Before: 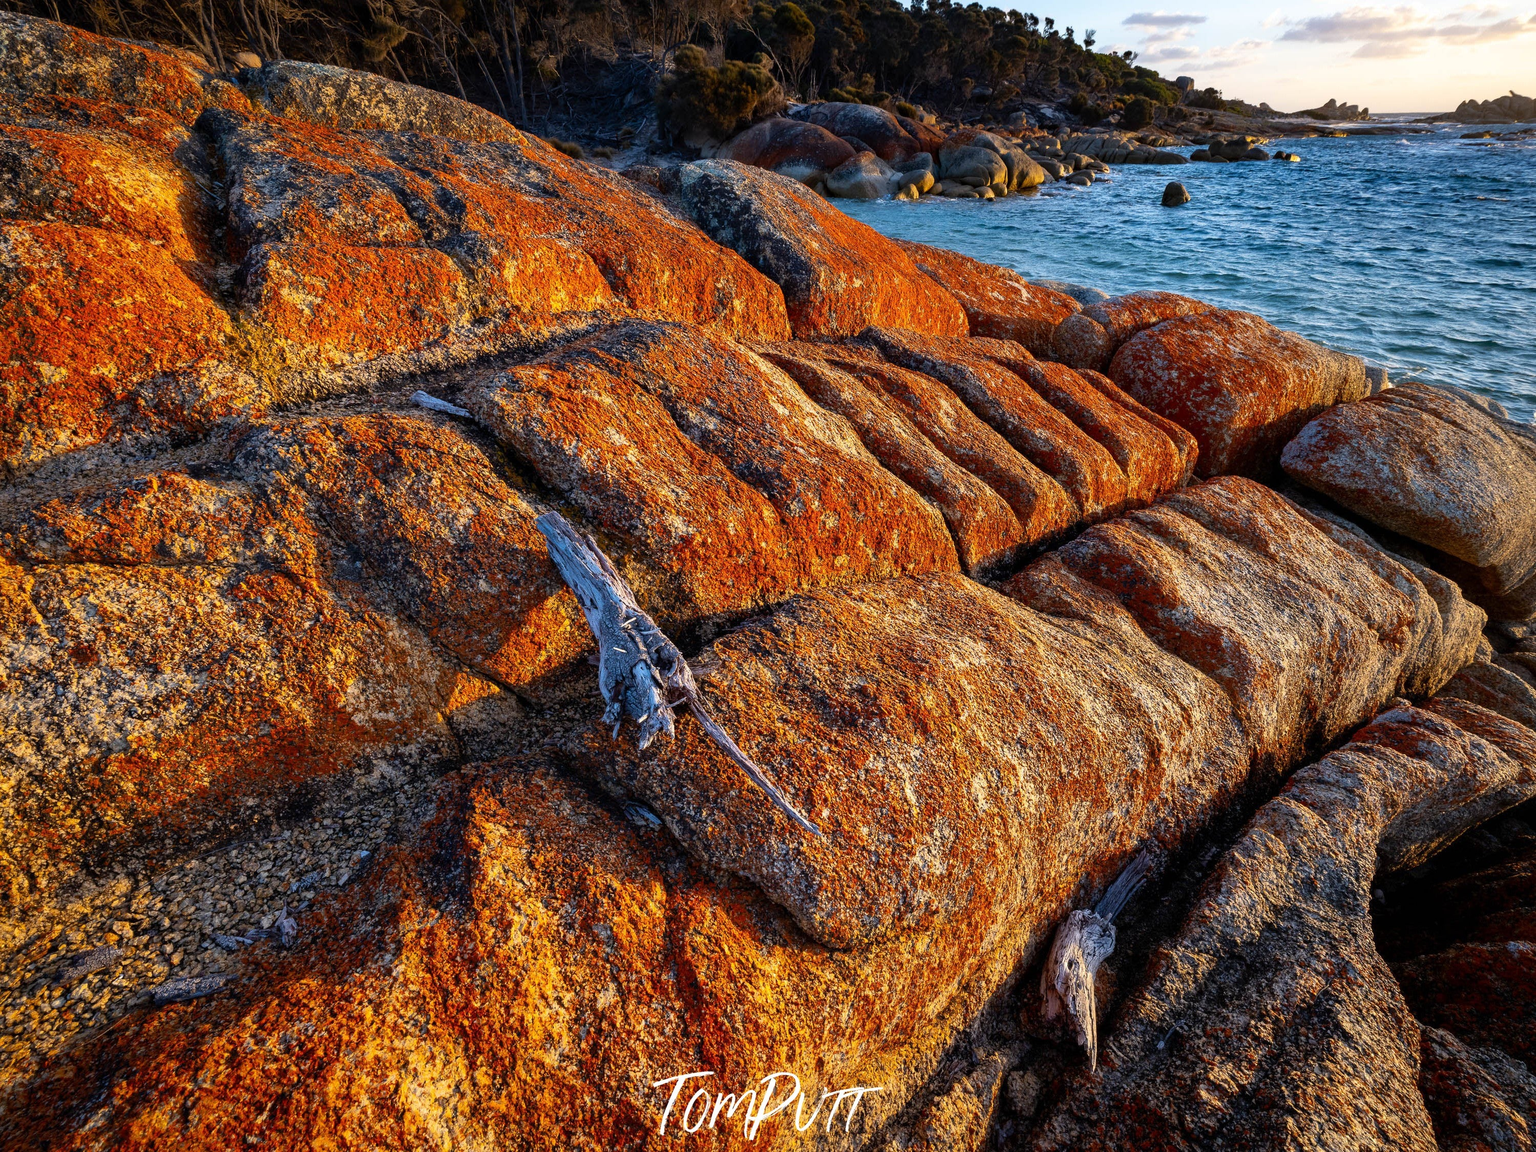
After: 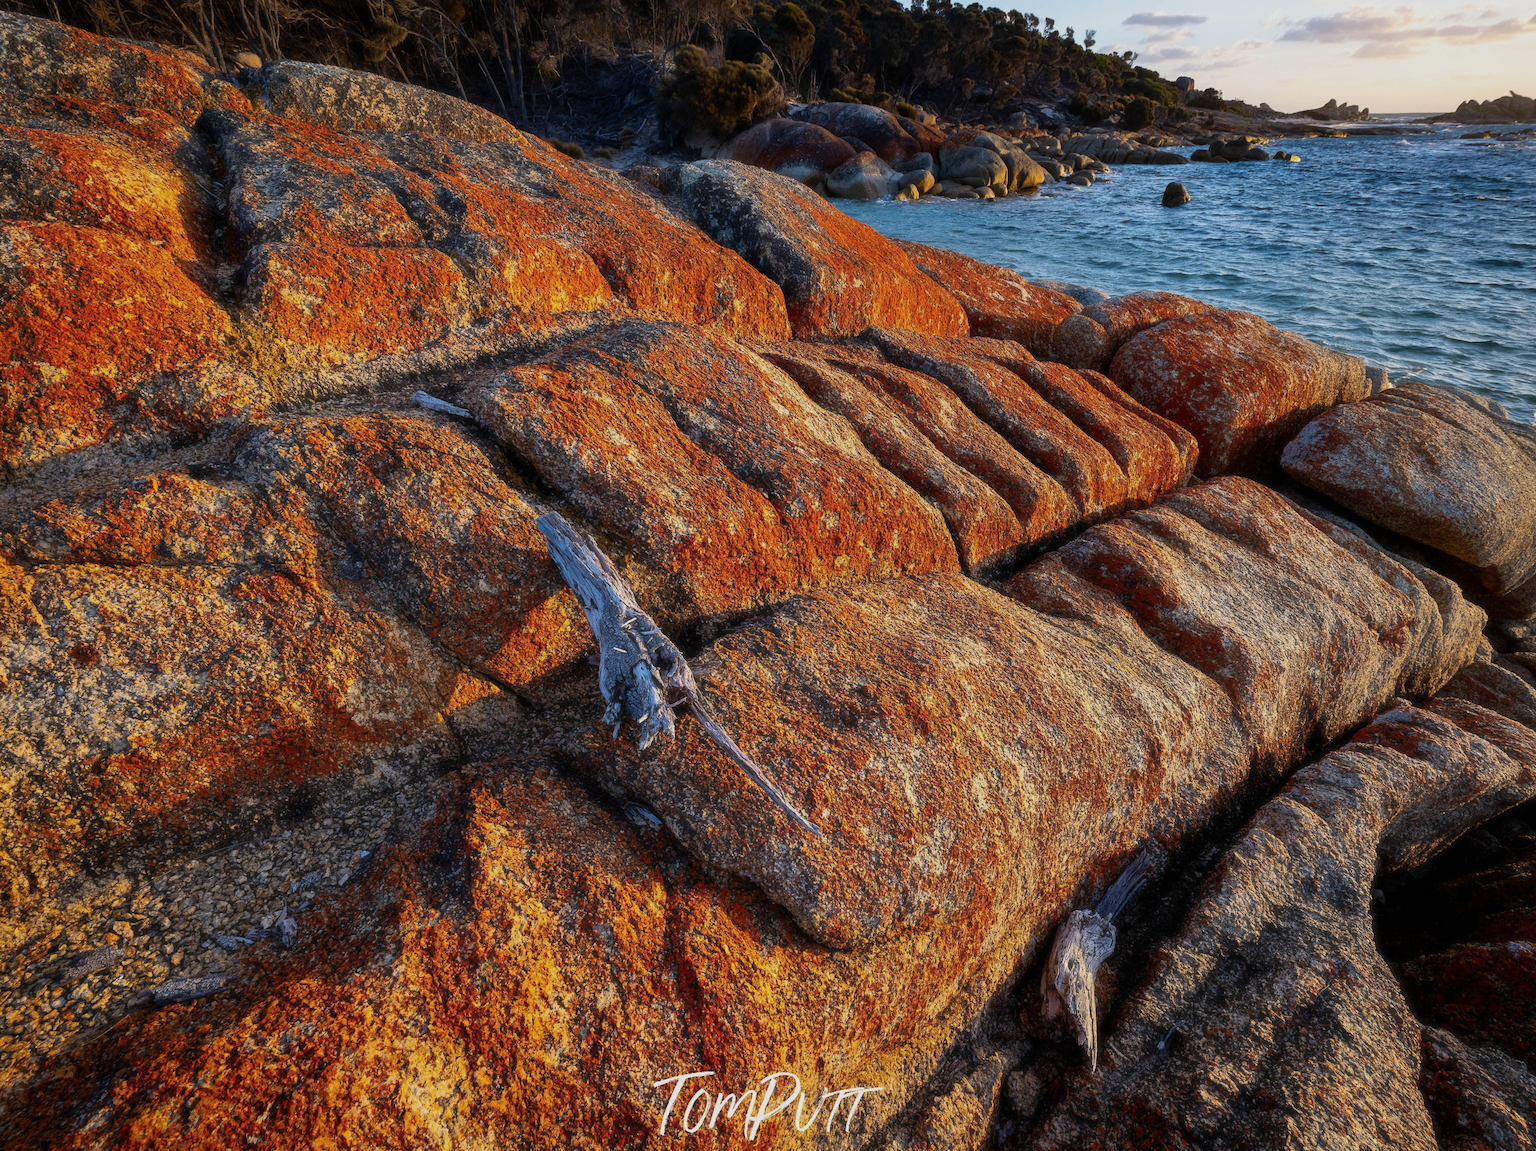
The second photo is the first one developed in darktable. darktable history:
exposure: exposure -0.38 EV, compensate highlight preservation false
haze removal: strength -0.092, compatibility mode true, adaptive false
